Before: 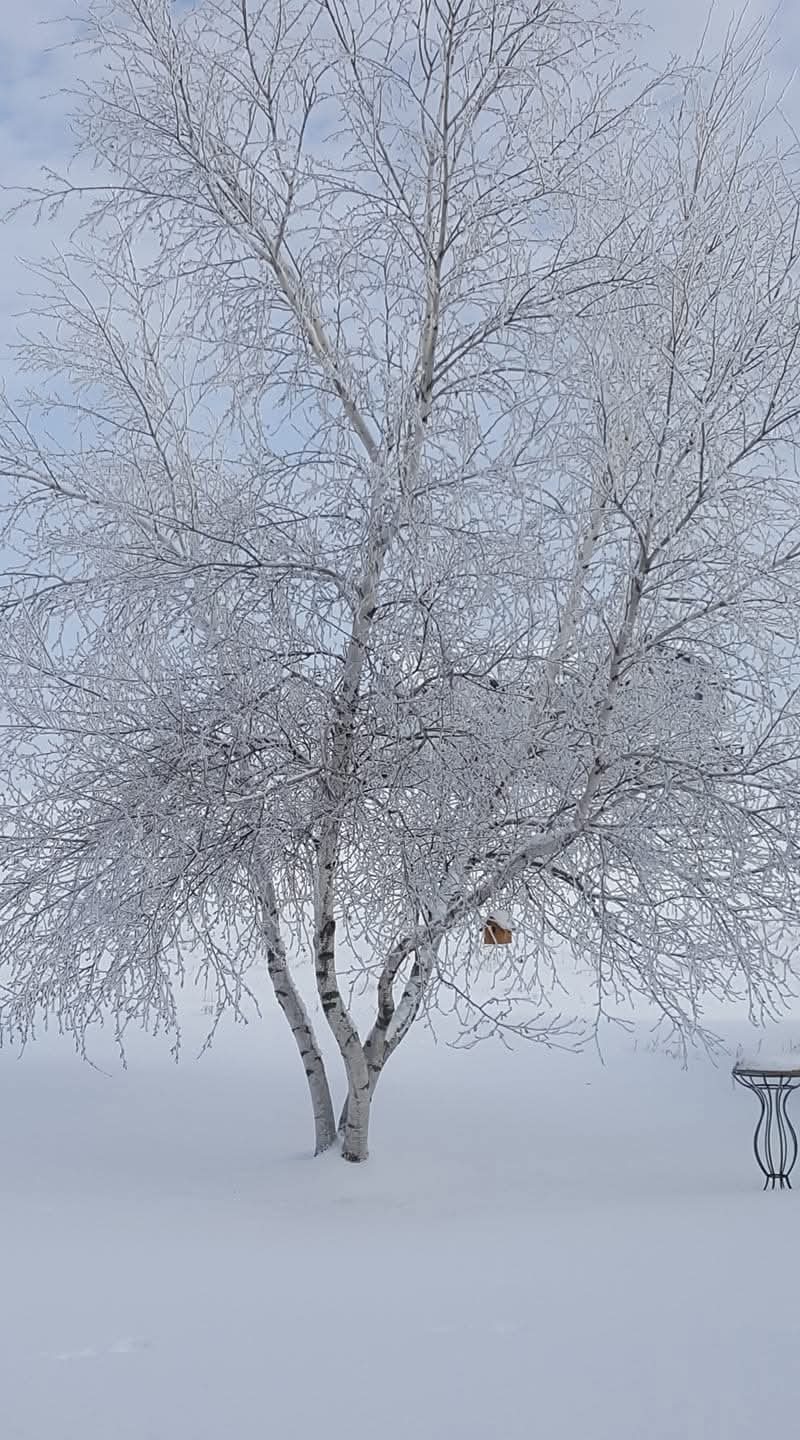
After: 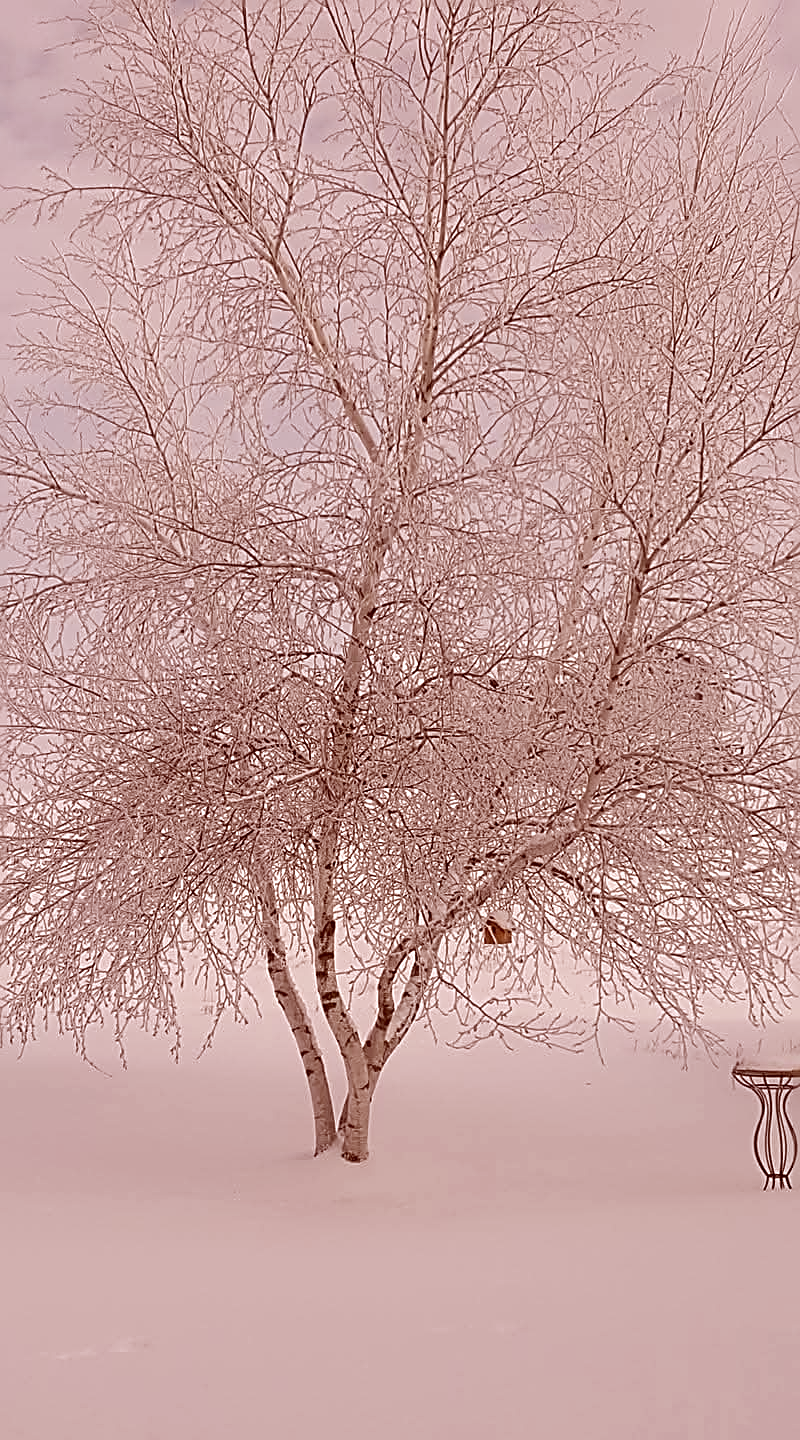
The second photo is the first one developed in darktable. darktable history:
color correction: highlights a* 9.49, highlights b* 8.56, shadows a* 39.37, shadows b* 39.37, saturation 0.773
sharpen: radius 2.651, amount 0.663
